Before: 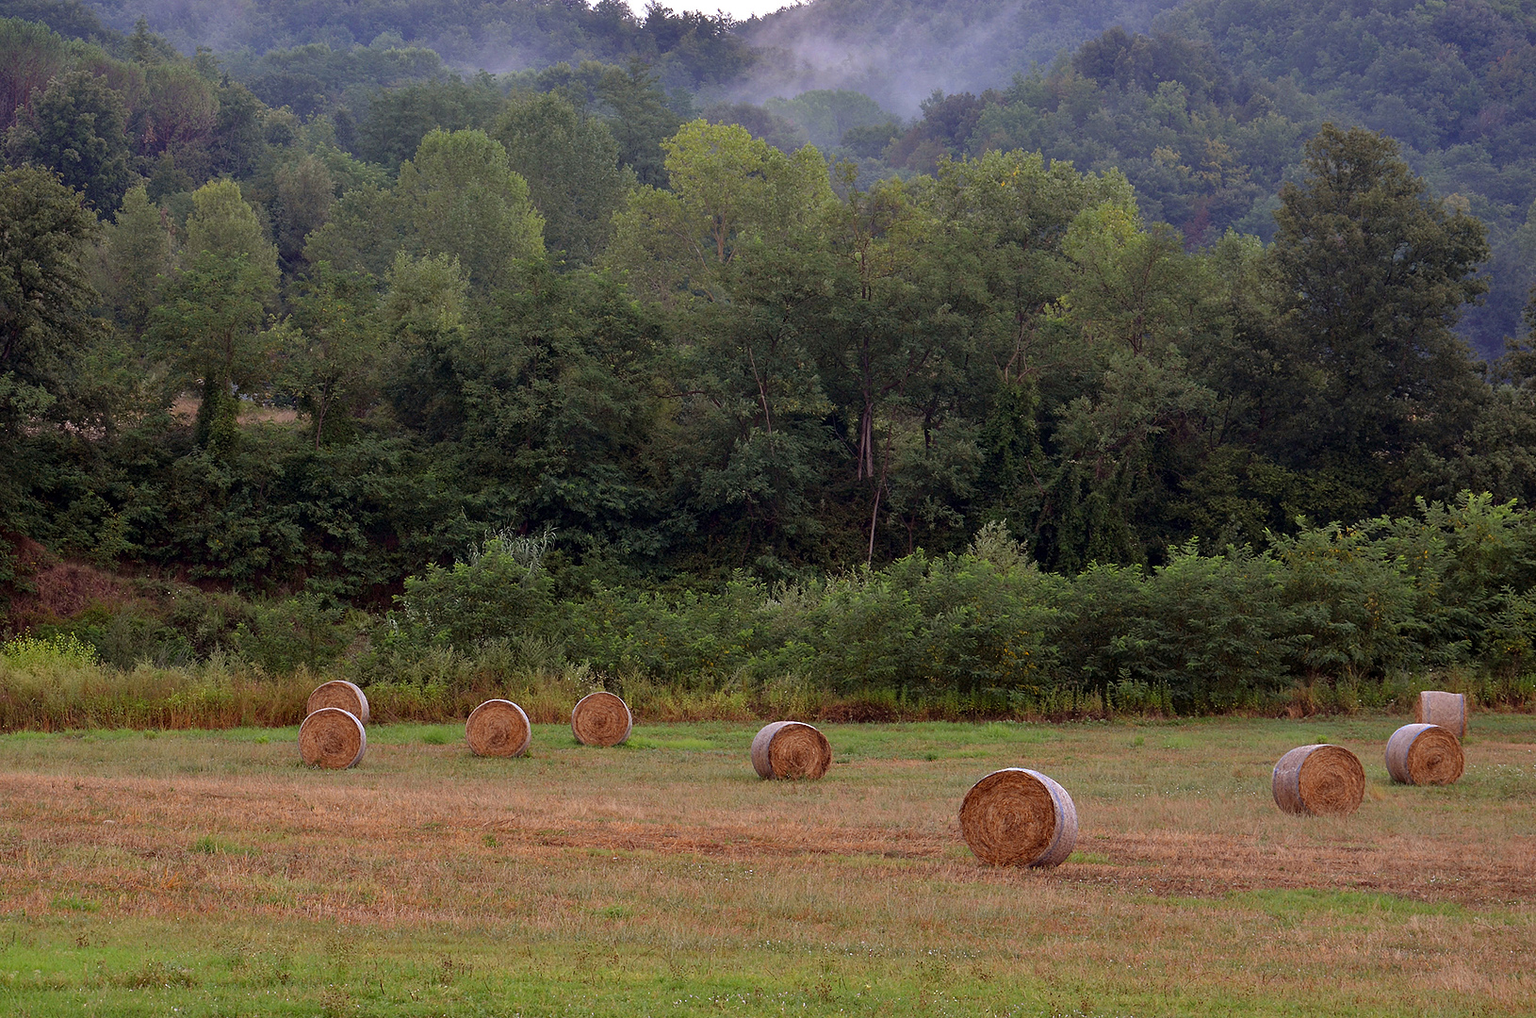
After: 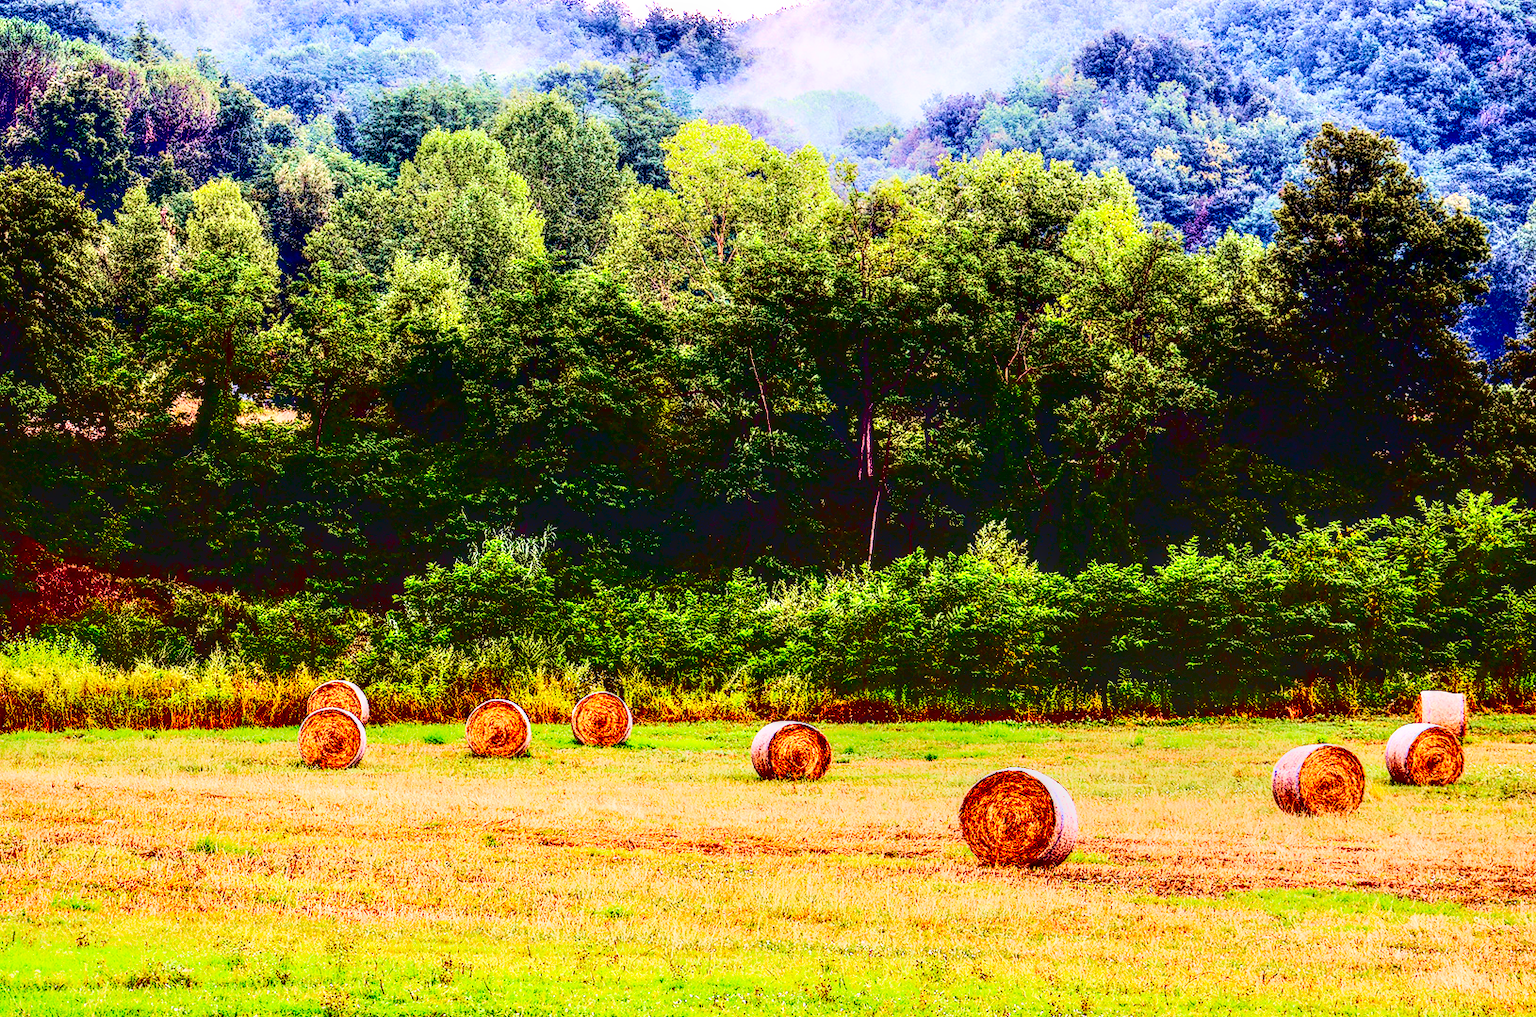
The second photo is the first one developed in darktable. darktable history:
local contrast: highlights 0%, shadows 0%, detail 182%
velvia: strength 45%
contrast brightness saturation: contrast 0.77, brightness -1, saturation 1
exposure: exposure 0.559 EV, compensate highlight preservation false
base curve: curves: ch0 [(0, 0) (0.007, 0.004) (0.027, 0.03) (0.046, 0.07) (0.207, 0.54) (0.442, 0.872) (0.673, 0.972) (1, 1)], preserve colors none
